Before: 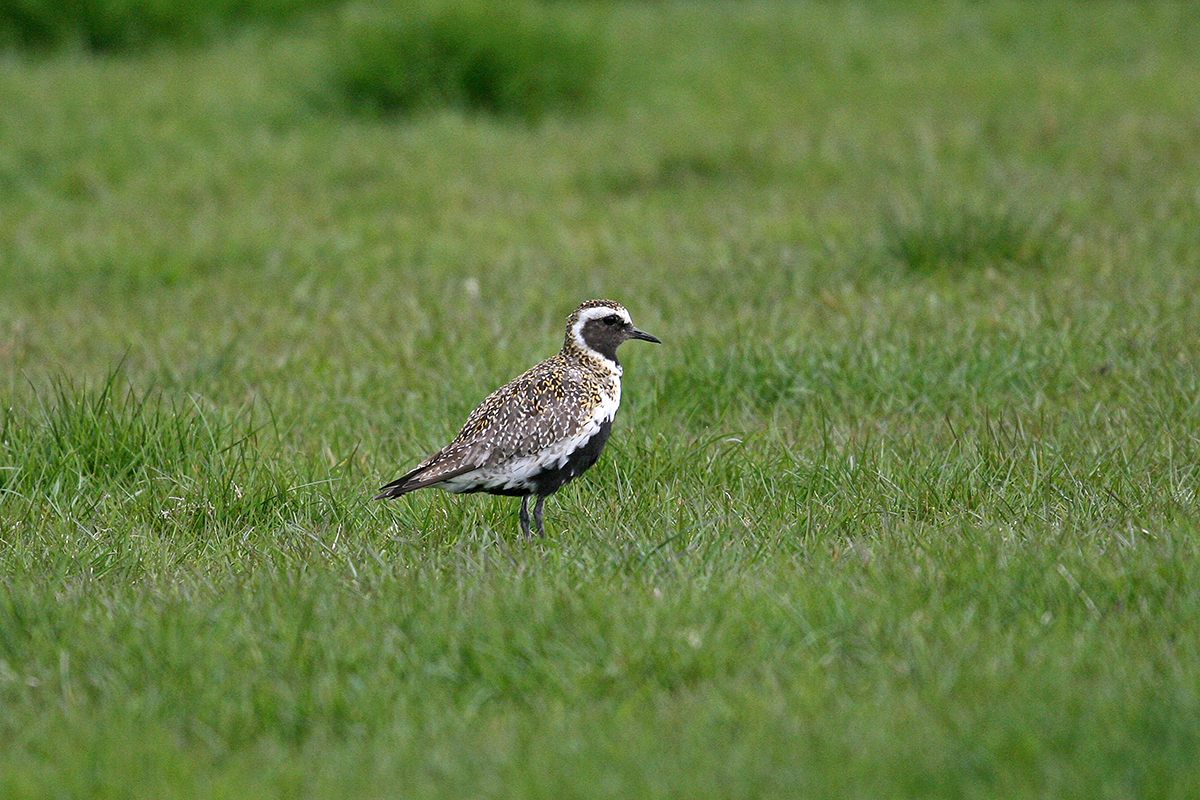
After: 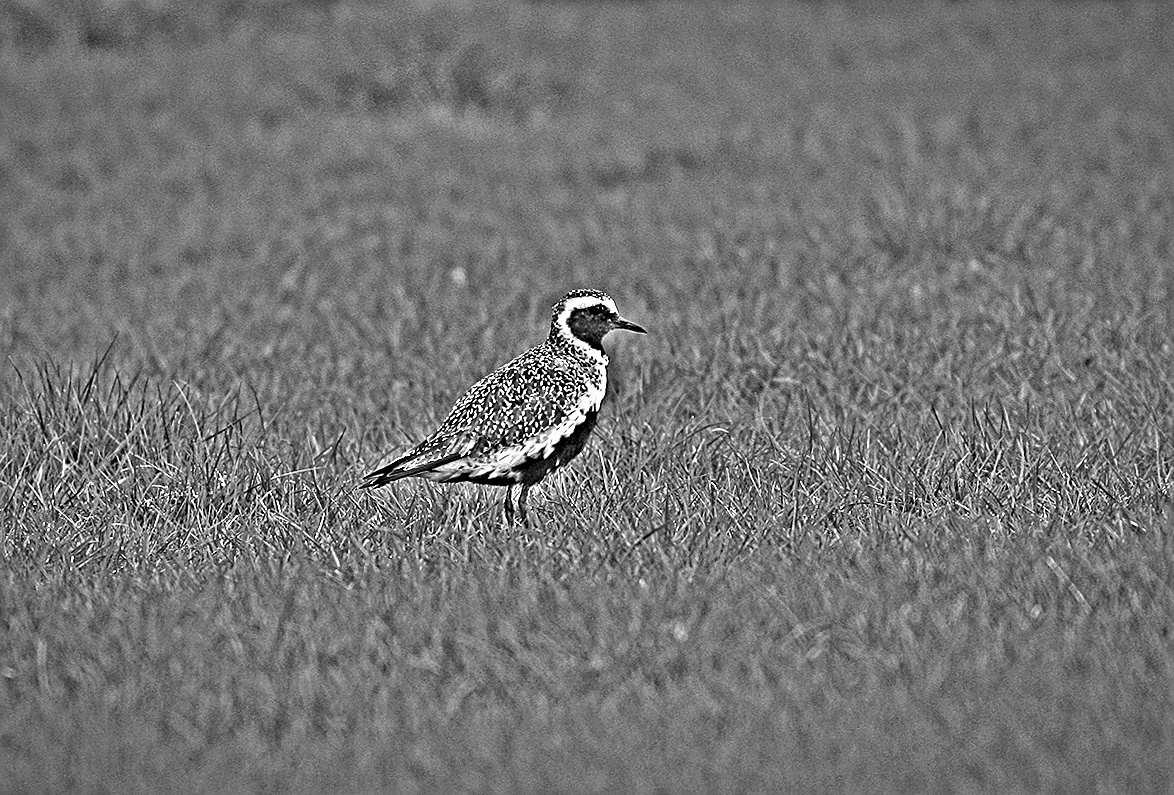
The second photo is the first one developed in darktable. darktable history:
highpass: on, module defaults
shadows and highlights: highlights 70.7, soften with gaussian
sharpen: on, module defaults
contrast equalizer: y [[0.439, 0.44, 0.442, 0.457, 0.493, 0.498], [0.5 ×6], [0.5 ×6], [0 ×6], [0 ×6]], mix 0.59
rotate and perspective: rotation 0.226°, lens shift (vertical) -0.042, crop left 0.023, crop right 0.982, crop top 0.006, crop bottom 0.994
vignetting: fall-off radius 100%, width/height ratio 1.337
